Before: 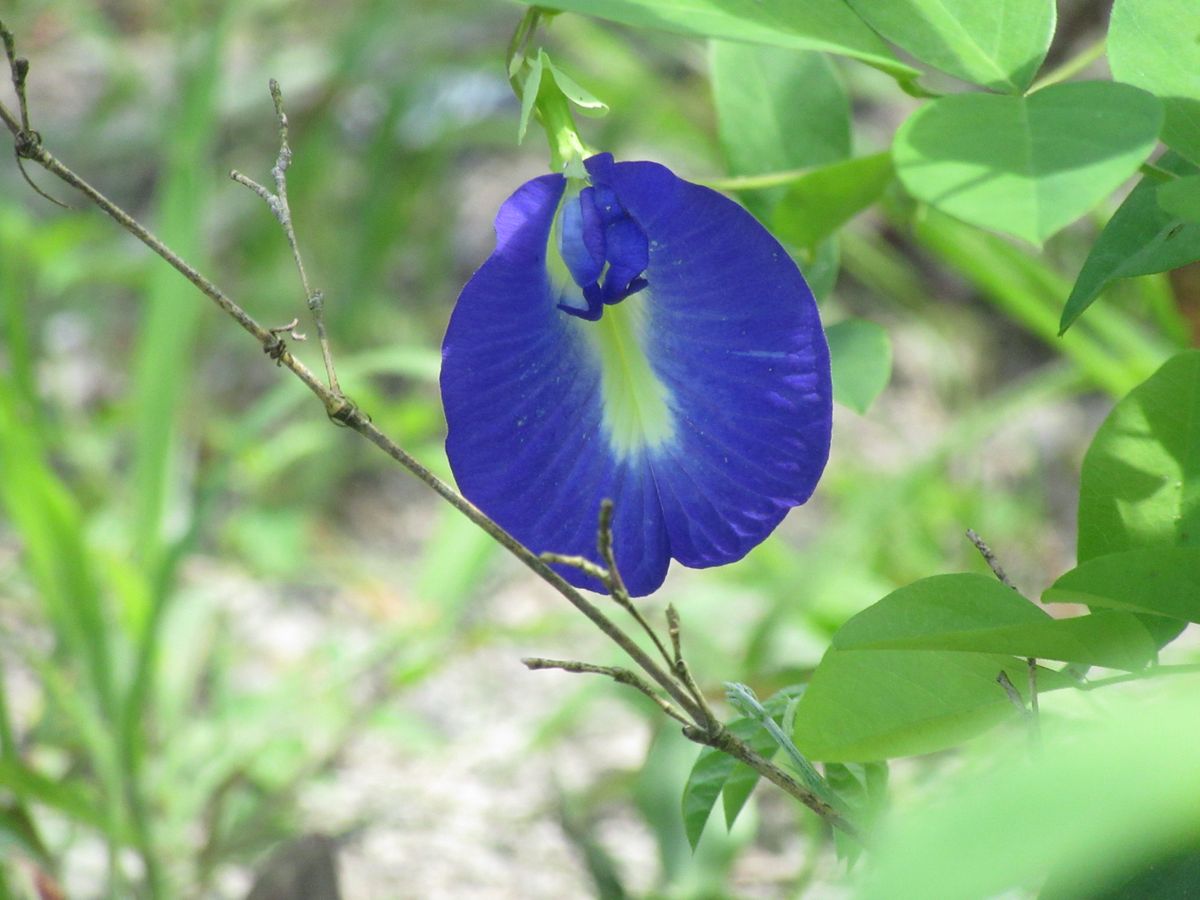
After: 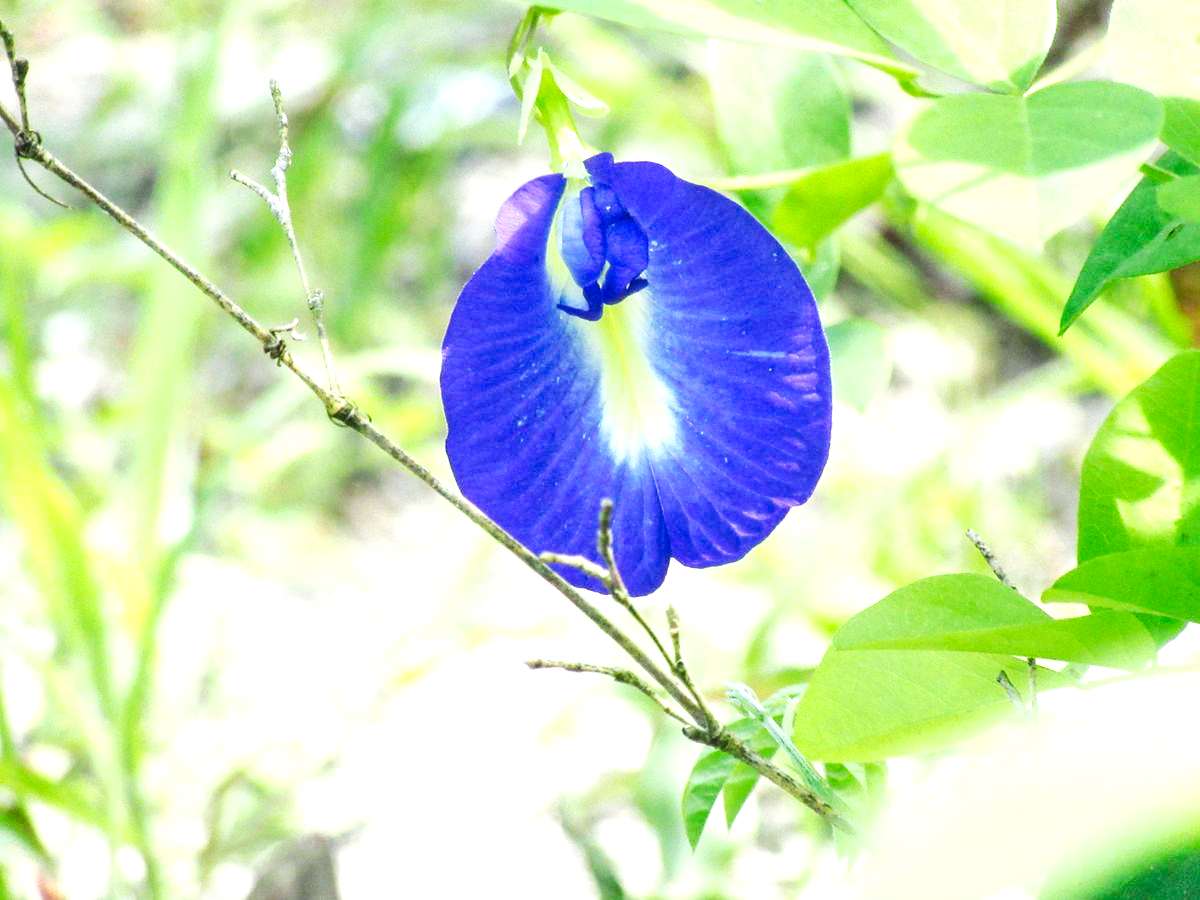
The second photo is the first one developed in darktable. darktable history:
local contrast: on, module defaults
color calibration: illuminant same as pipeline (D50), adaptation none (bypass), x 0.334, y 0.334, temperature 5021.55 K
levels: levels [0, 0.474, 0.947]
base curve: curves: ch0 [(0, 0) (0.007, 0.004) (0.027, 0.03) (0.046, 0.07) (0.207, 0.54) (0.442, 0.872) (0.673, 0.972) (1, 1)], preserve colors none
